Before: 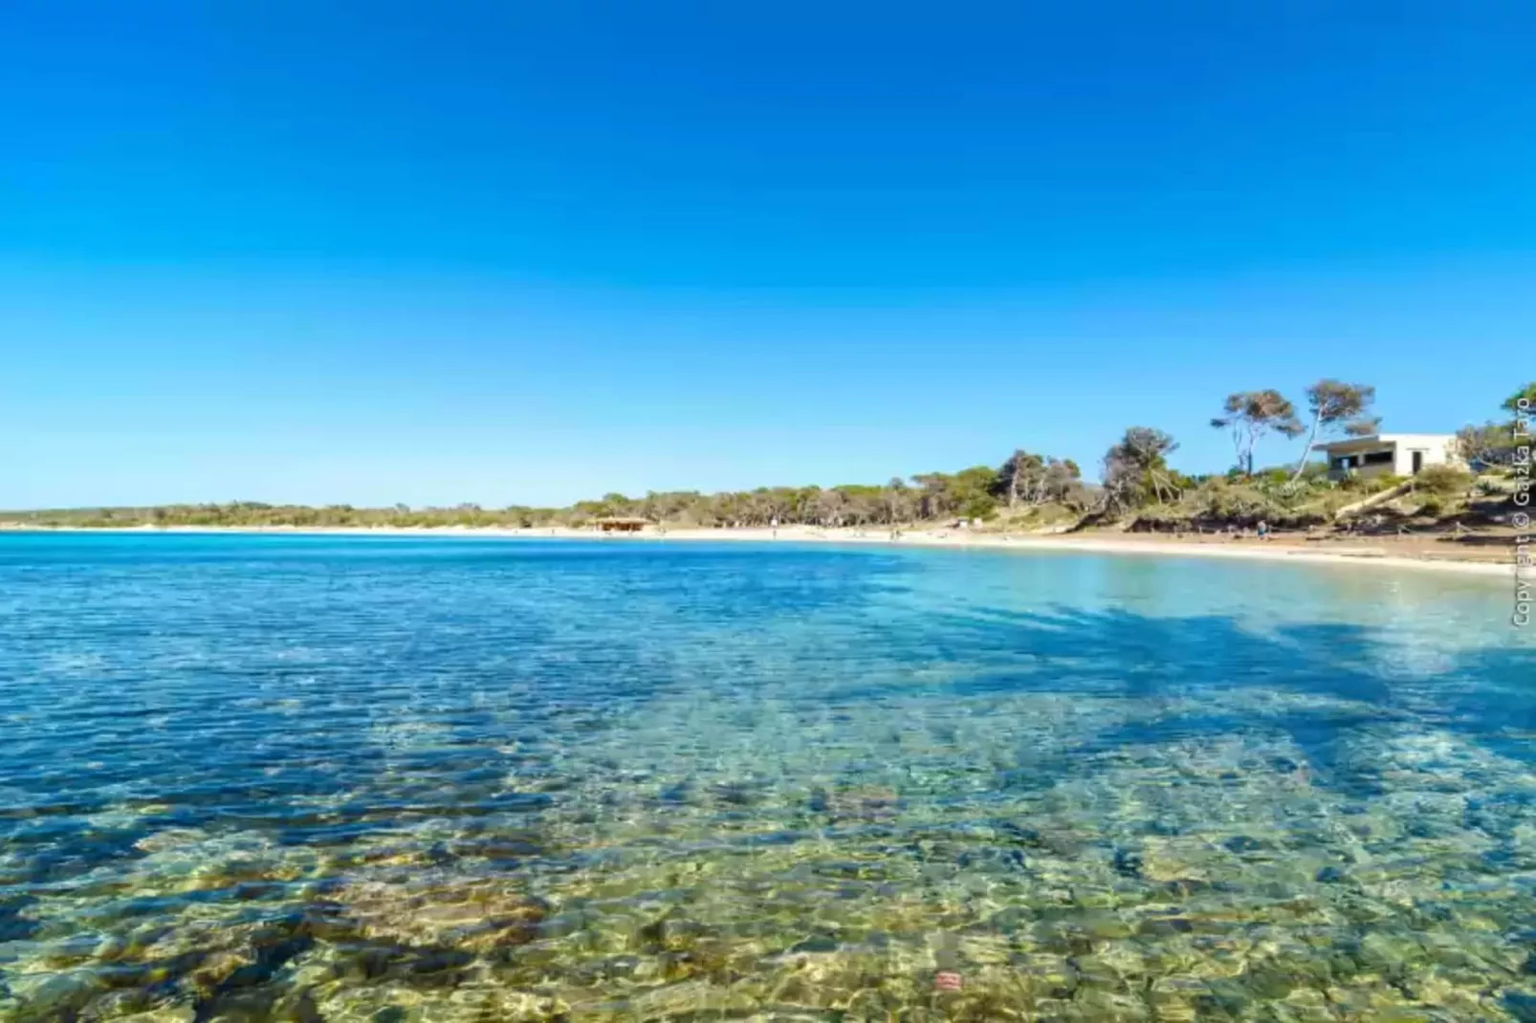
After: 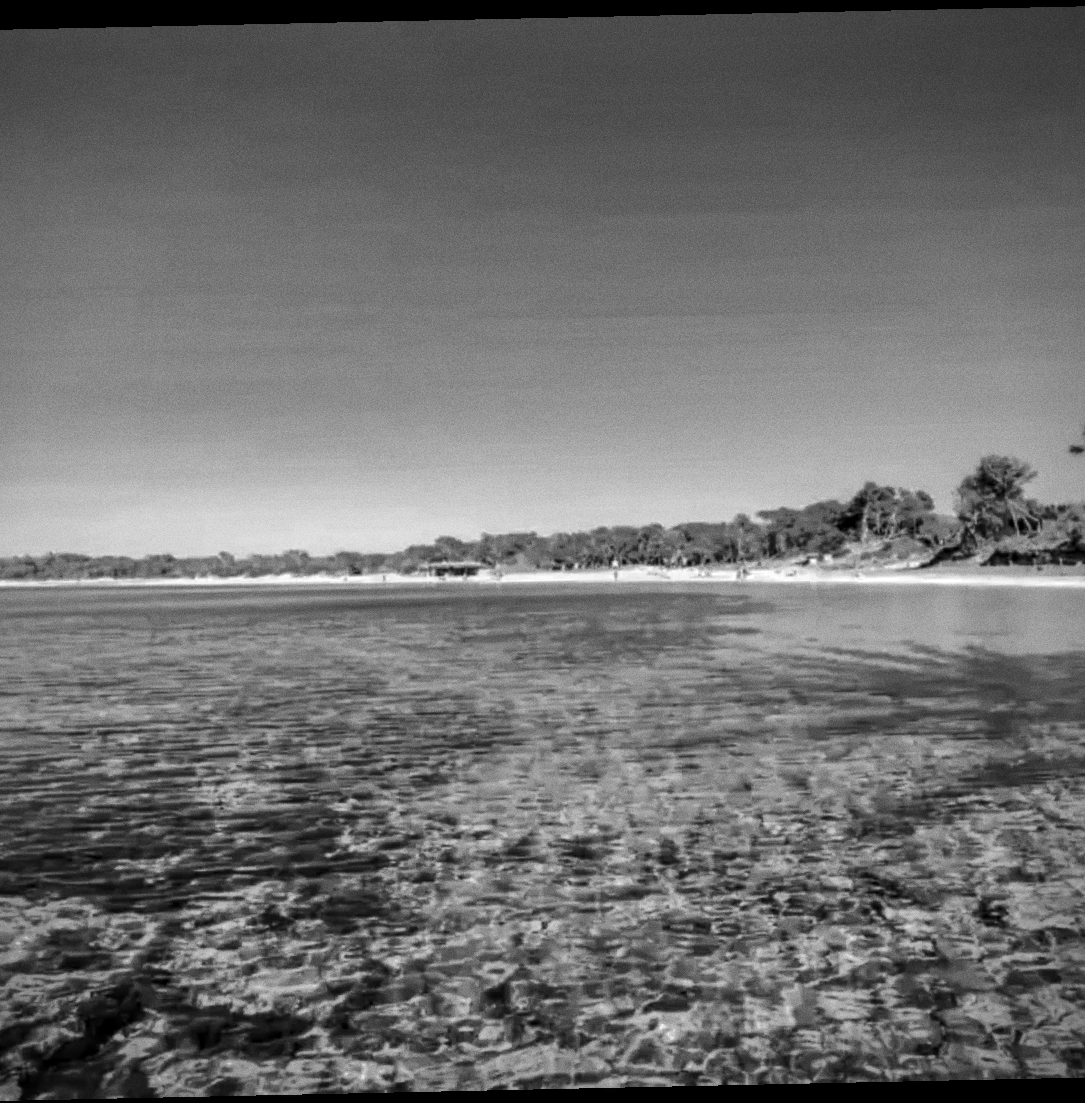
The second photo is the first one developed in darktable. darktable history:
vignetting: fall-off start 92.6%, brightness -0.52, saturation -0.51, center (-0.012, 0)
contrast brightness saturation: contrast 0.22, brightness -0.19, saturation 0.24
monochrome: size 1
grain: on, module defaults
rotate and perspective: rotation -1.24°, automatic cropping off
crop and rotate: left 12.673%, right 20.66%
local contrast: on, module defaults
shadows and highlights: shadows 38.43, highlights -74.54
